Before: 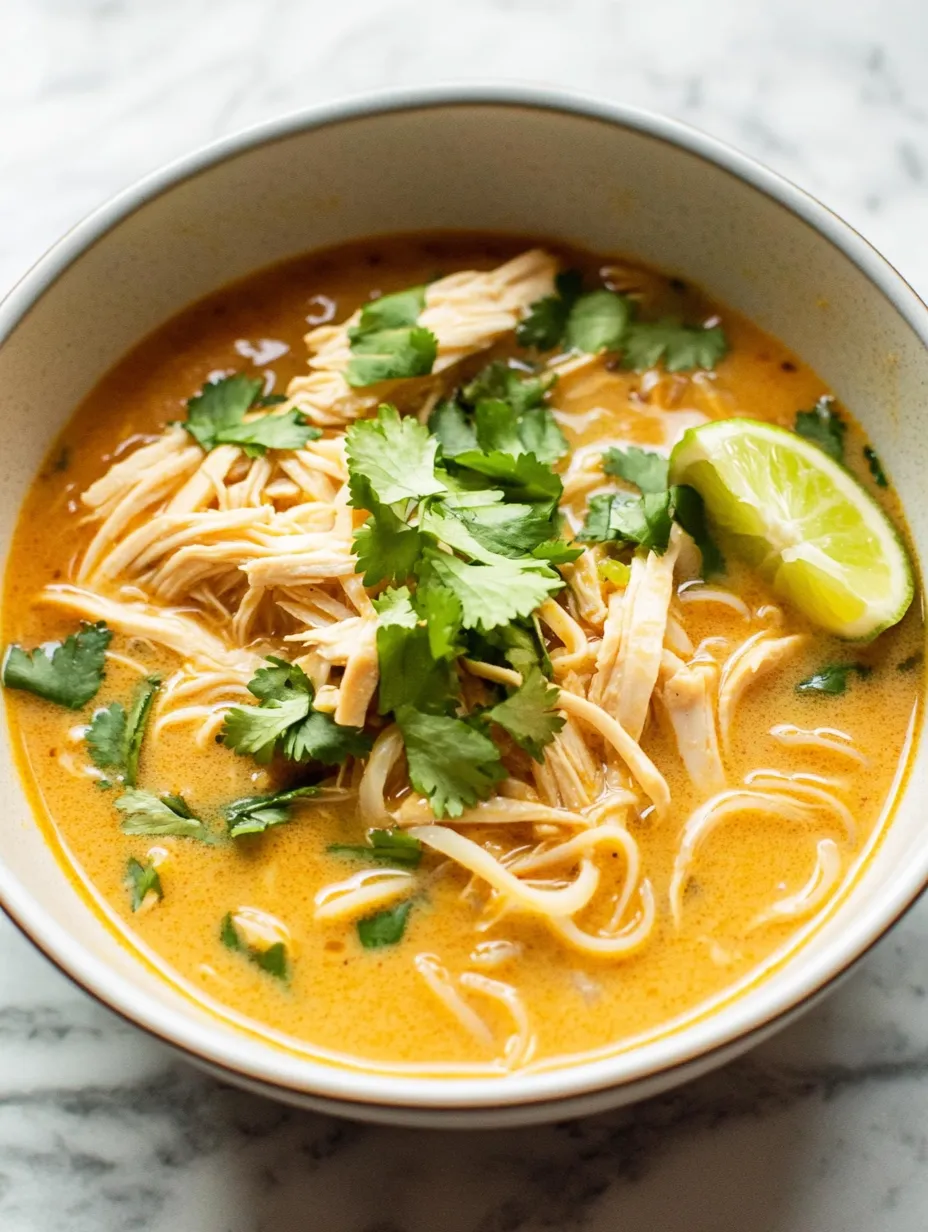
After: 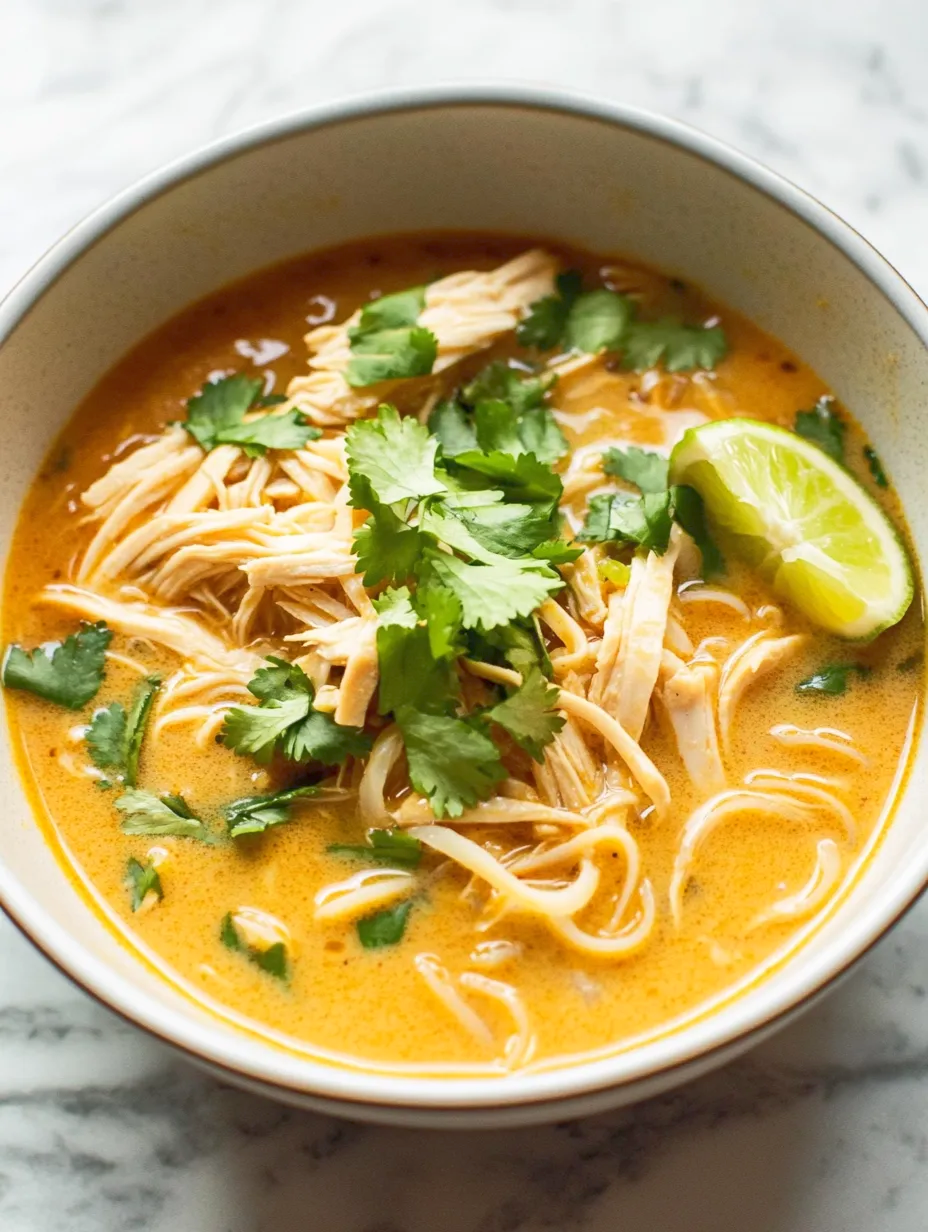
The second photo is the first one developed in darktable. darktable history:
tone curve: curves: ch0 [(0, 0) (0.265, 0.253) (0.732, 0.751) (1, 1)], color space Lab, linked channels, preserve colors none
rgb curve: curves: ch0 [(0, 0) (0.072, 0.166) (0.217, 0.293) (0.414, 0.42) (1, 1)], compensate middle gray true, preserve colors basic power
